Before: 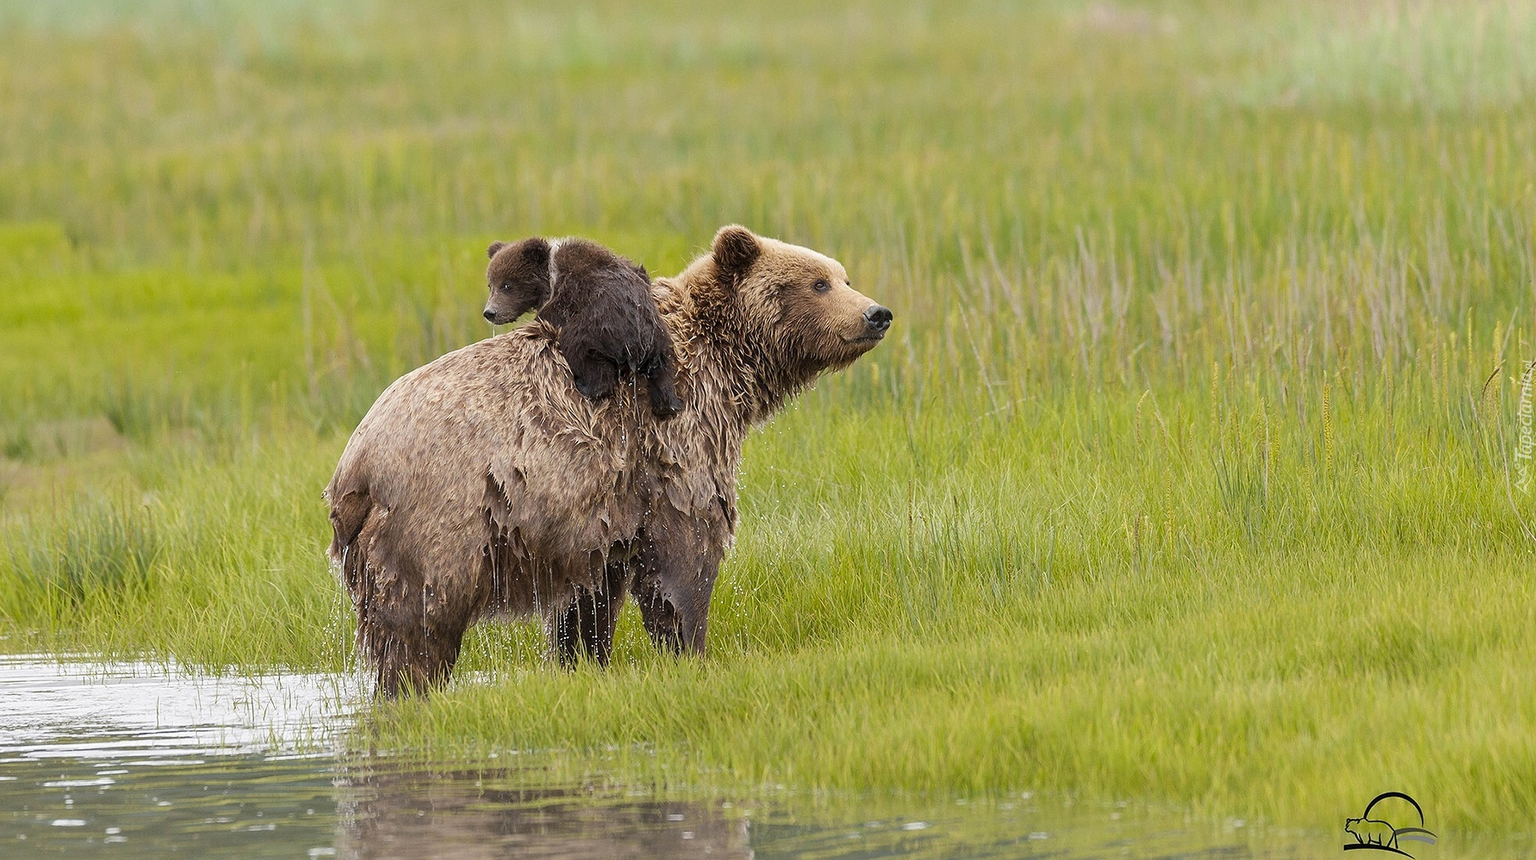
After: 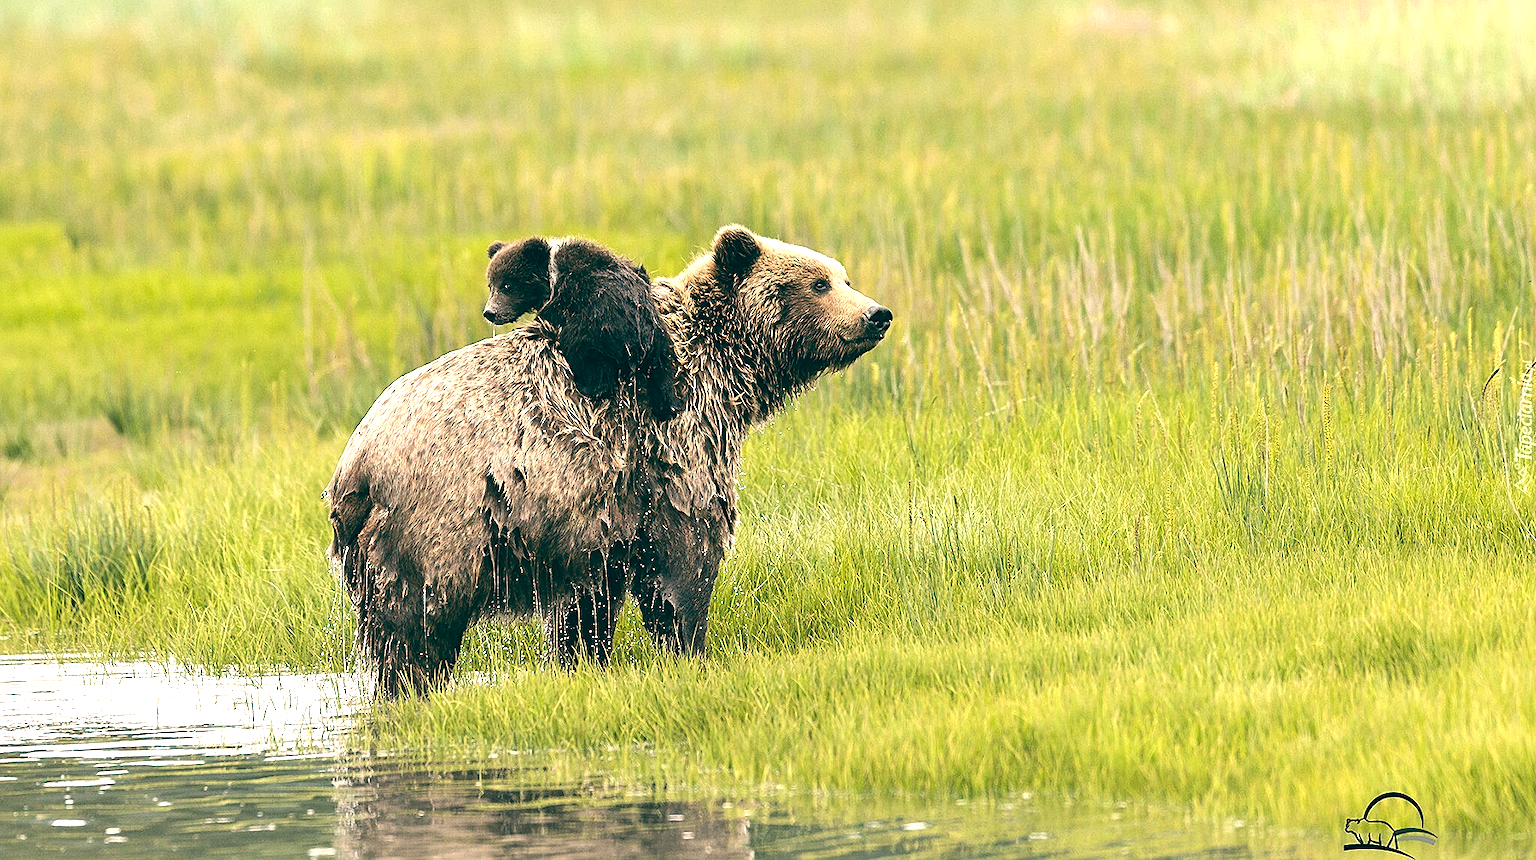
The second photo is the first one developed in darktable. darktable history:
tone equalizer: -8 EV -1.08 EV, -7 EV -1.01 EV, -6 EV -0.867 EV, -5 EV -0.578 EV, -3 EV 0.578 EV, -2 EV 0.867 EV, -1 EV 1.01 EV, +0 EV 1.08 EV, edges refinement/feathering 500, mask exposure compensation -1.57 EV, preserve details no
color balance: lift [1.005, 0.99, 1.007, 1.01], gamma [1, 0.979, 1.011, 1.021], gain [0.923, 1.098, 1.025, 0.902], input saturation 90.45%, contrast 7.73%, output saturation 105.91%
sharpen: amount 0.2
